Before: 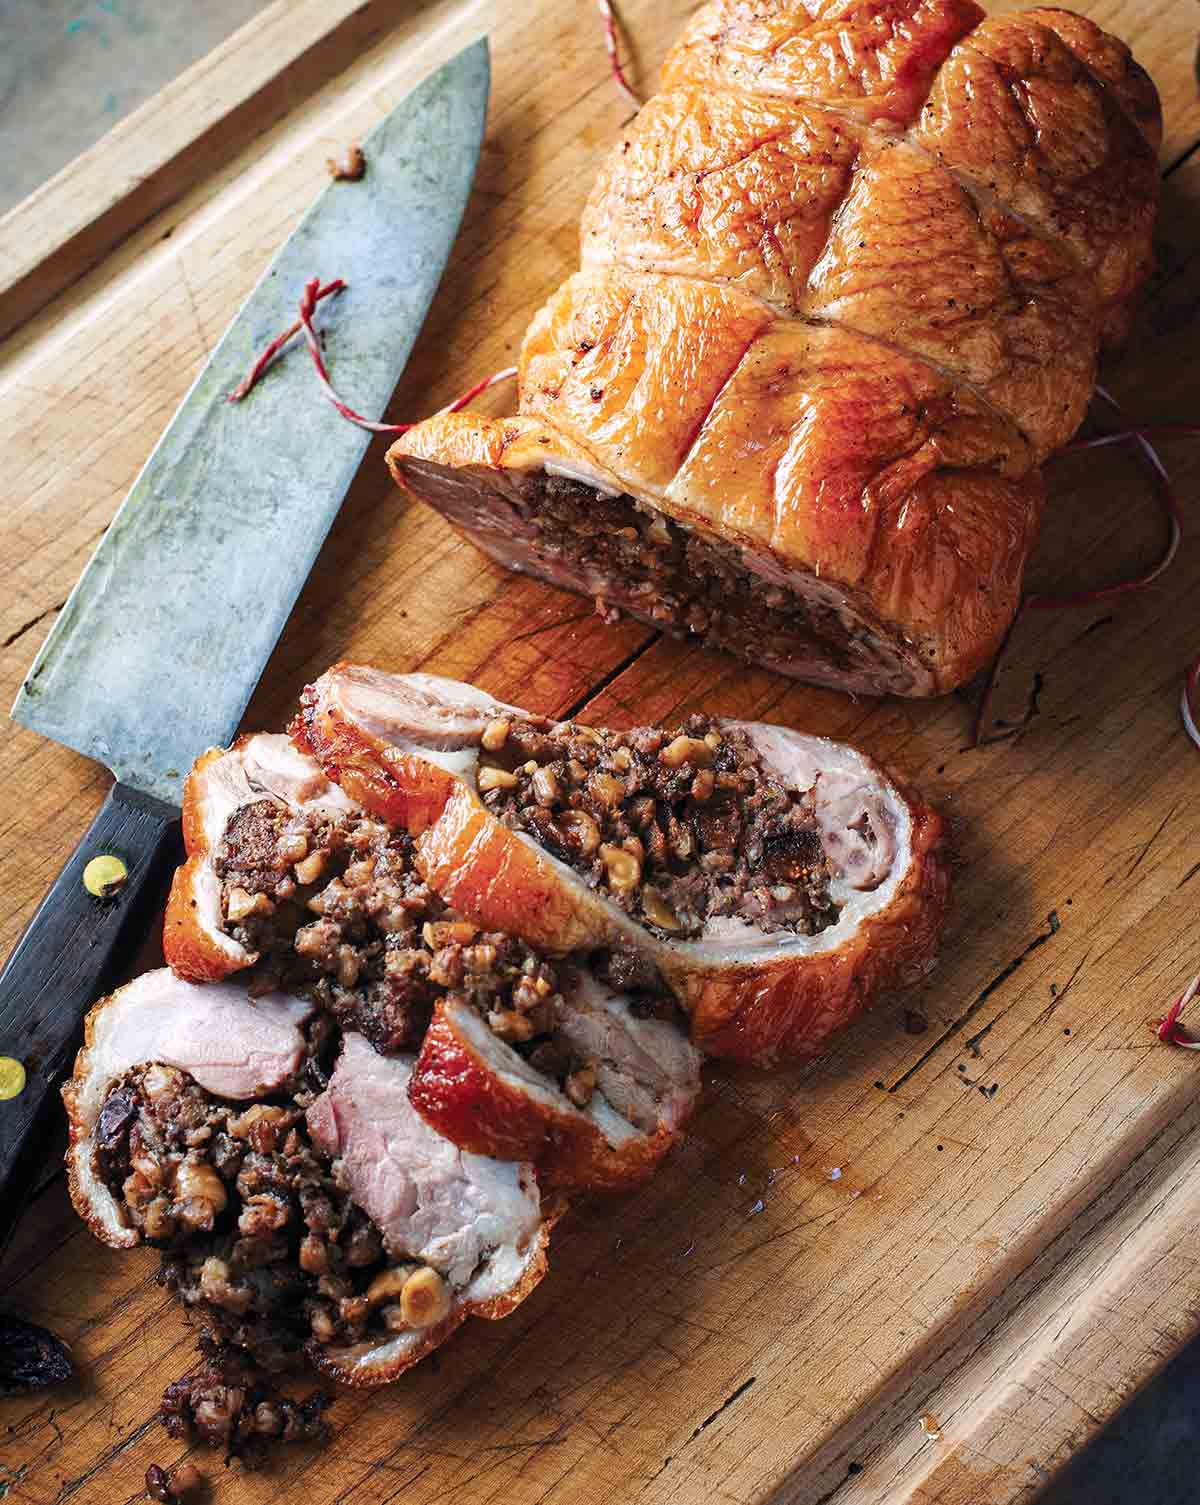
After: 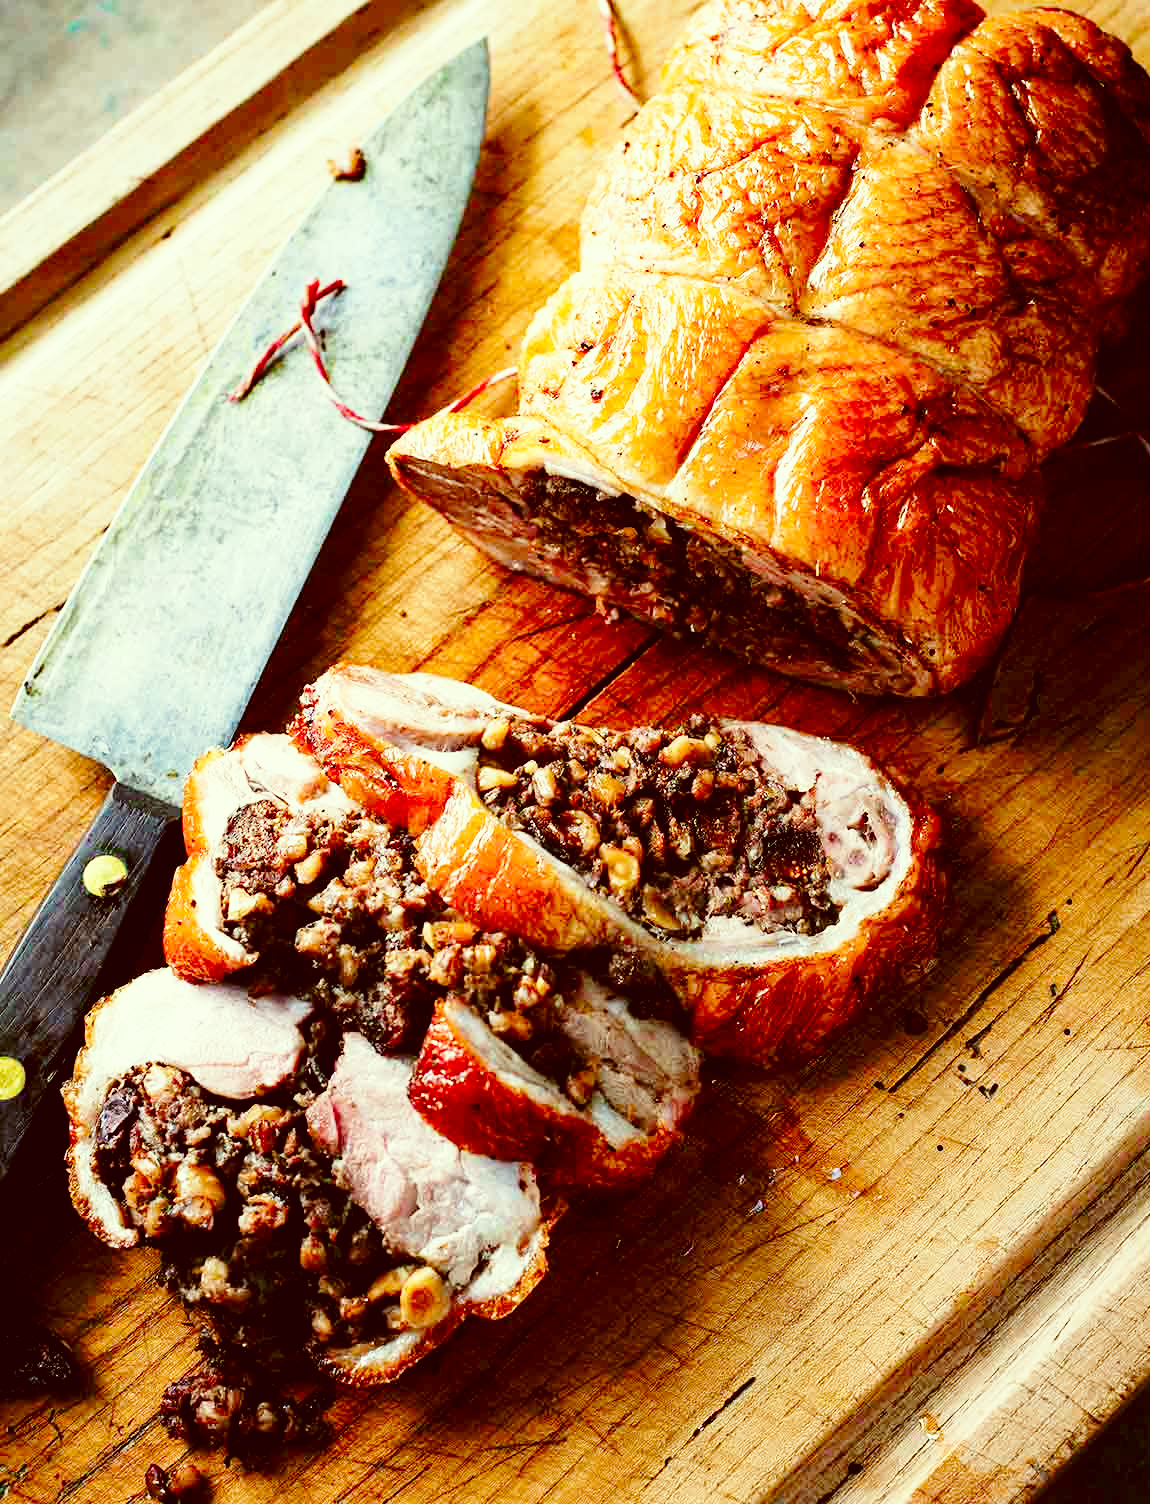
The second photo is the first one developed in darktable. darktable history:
color correction: highlights a* -5.94, highlights b* 9.48, shadows a* 10.12, shadows b* 23.94
crop: right 4.126%, bottom 0.031%
base curve: curves: ch0 [(0, 0) (0.036, 0.037) (0.121, 0.228) (0.46, 0.76) (0.859, 0.983) (1, 1)], preserve colors none
exposure: black level correction 0.012, compensate highlight preservation false
